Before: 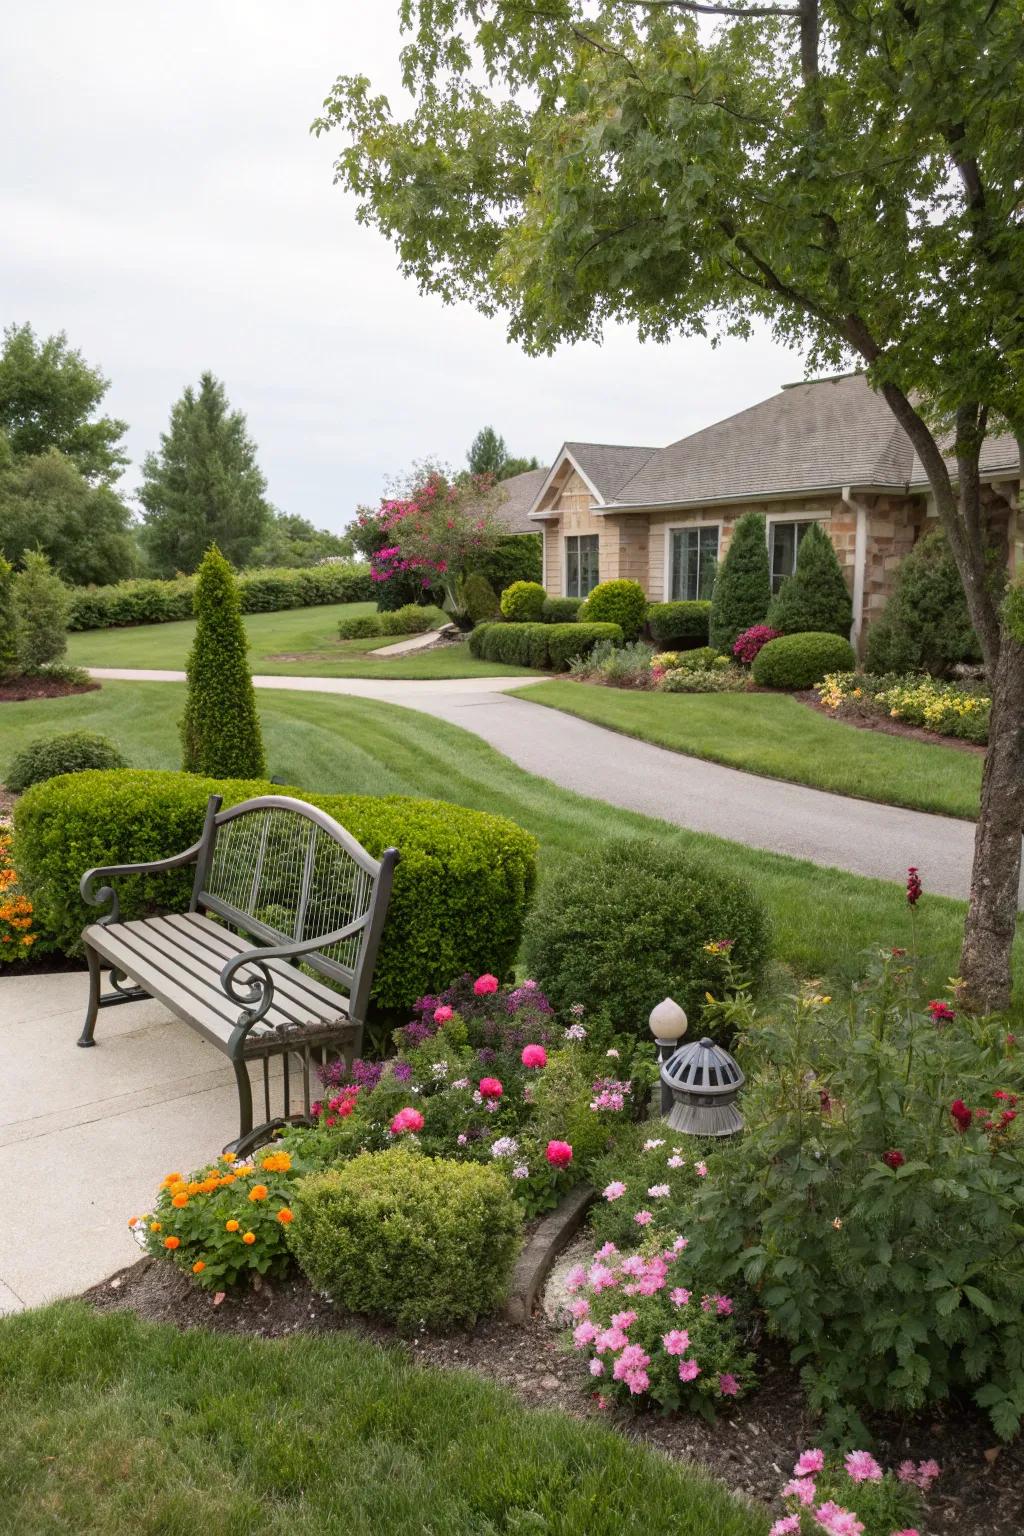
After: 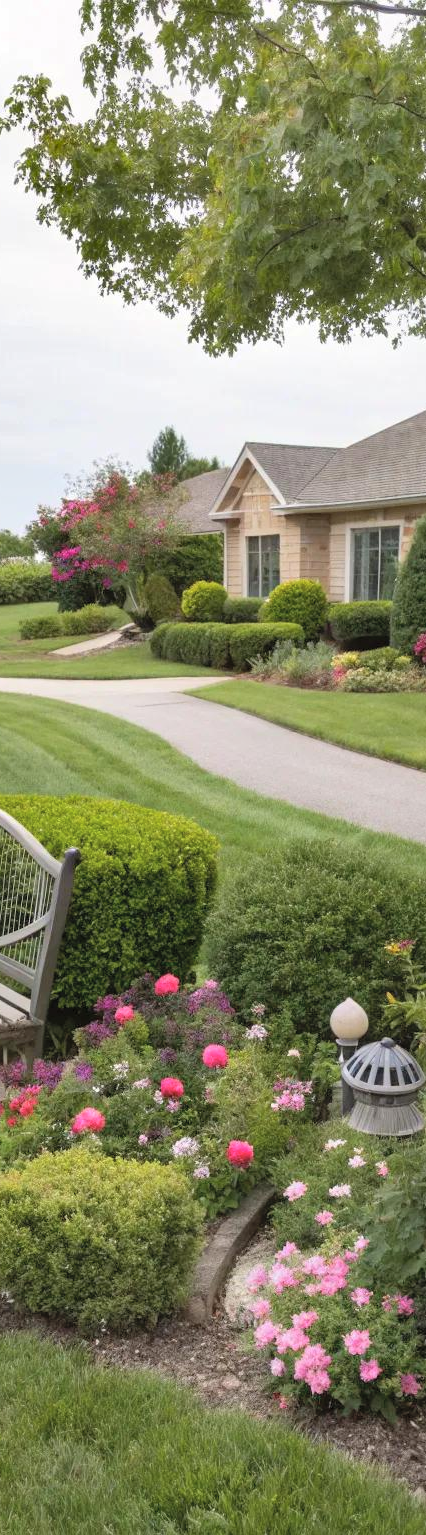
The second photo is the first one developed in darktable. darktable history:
contrast brightness saturation: brightness 0.15
shadows and highlights: soften with gaussian
crop: left 31.229%, right 27.105%
